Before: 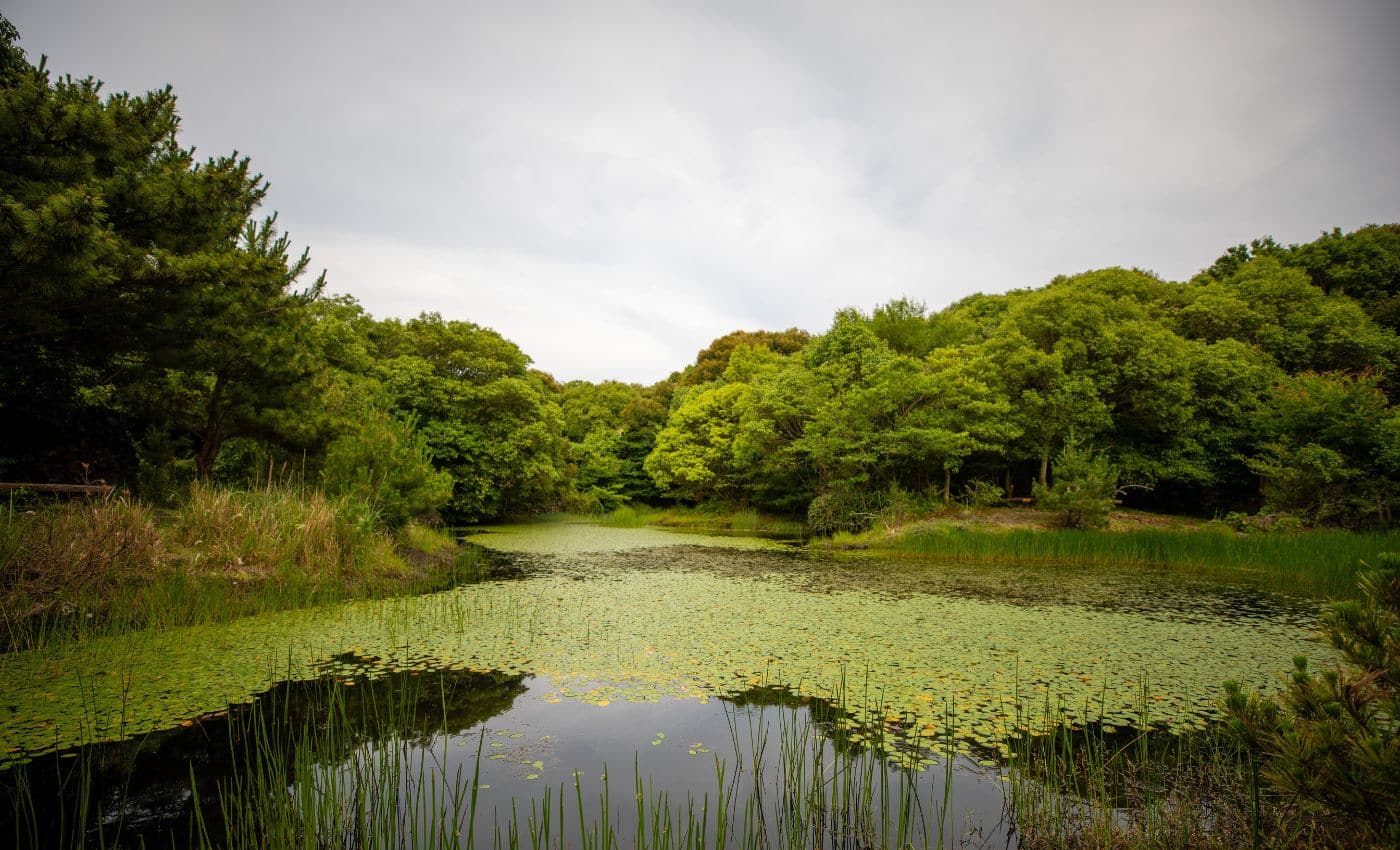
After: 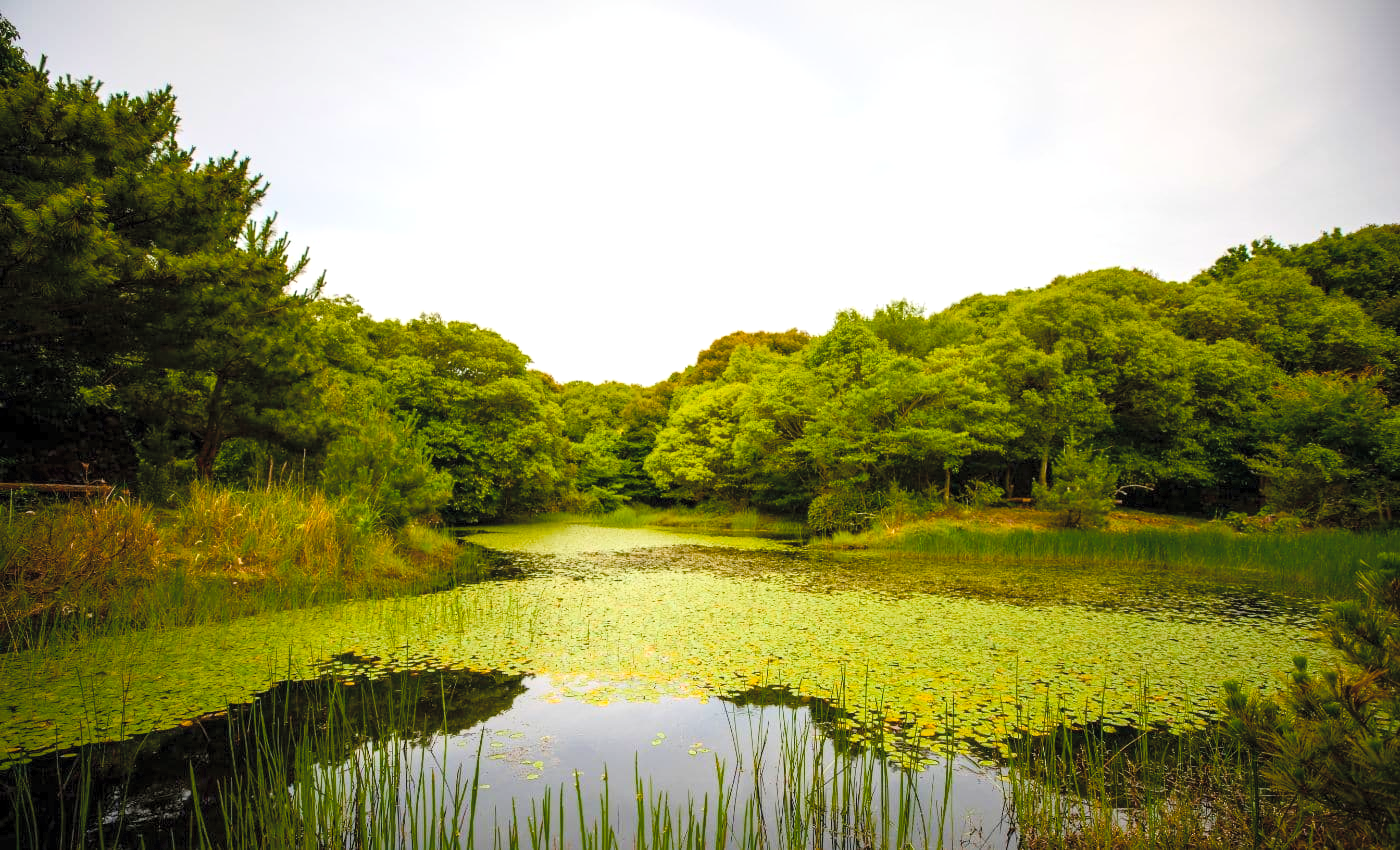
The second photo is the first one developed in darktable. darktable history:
exposure: exposure 0.605 EV, compensate highlight preservation false
color balance rgb: linear chroma grading › global chroma -15.891%, perceptual saturation grading › global saturation 36.585%, perceptual saturation grading › shadows 36.214%, global vibrance 16.331%, saturation formula JzAzBz (2021)
contrast brightness saturation: contrast 0.138, brightness 0.212
